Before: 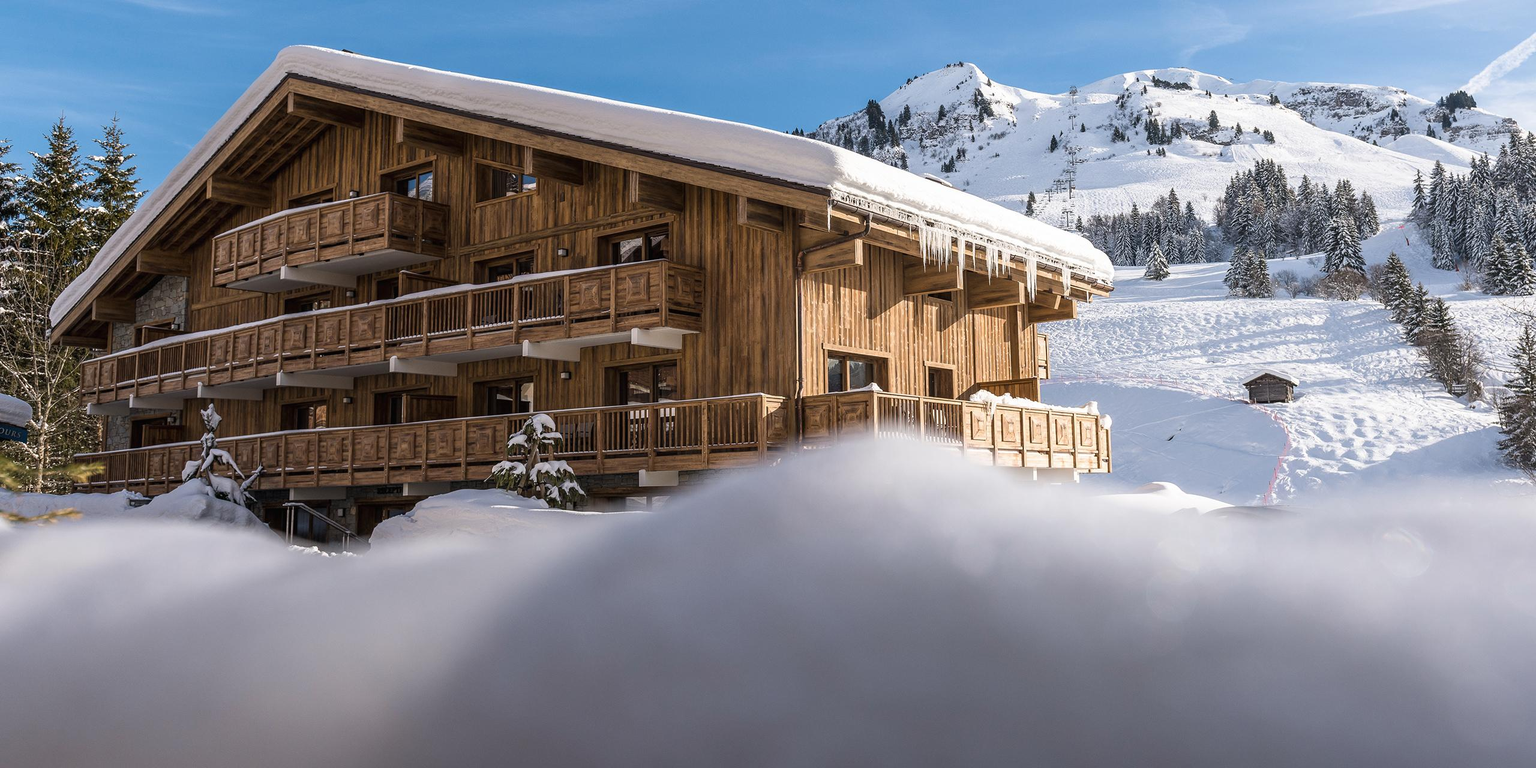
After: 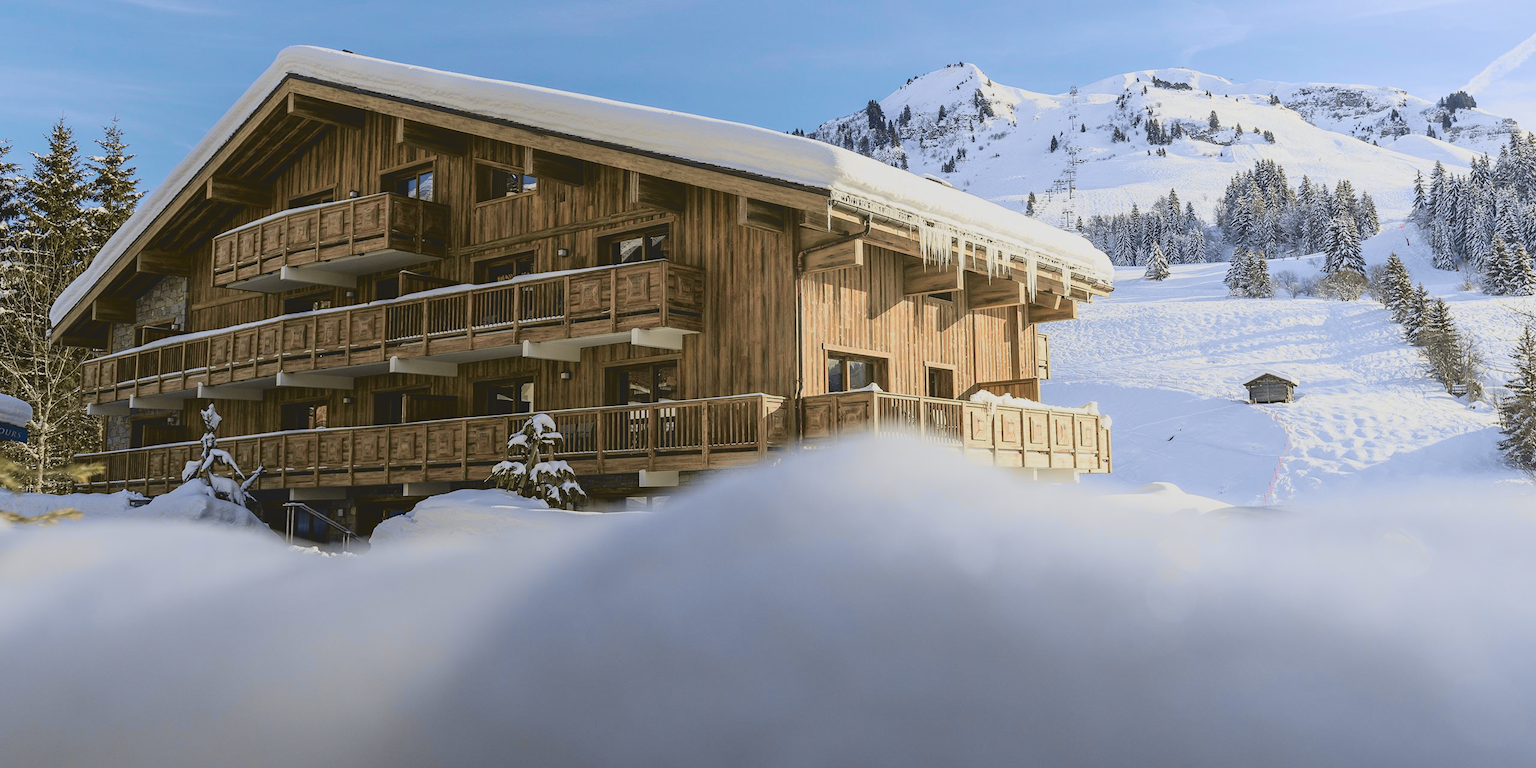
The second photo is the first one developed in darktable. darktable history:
tone curve: curves: ch0 [(0.017, 0) (0.122, 0.046) (0.295, 0.297) (0.449, 0.505) (0.559, 0.629) (0.729, 0.796) (0.879, 0.898) (1, 0.97)]; ch1 [(0, 0) (0.393, 0.4) (0.447, 0.447) (0.485, 0.497) (0.522, 0.503) (0.539, 0.52) (0.606, 0.6) (0.696, 0.679) (1, 1)]; ch2 [(0, 0) (0.369, 0.388) (0.449, 0.431) (0.499, 0.501) (0.516, 0.536) (0.604, 0.599) (0.741, 0.763) (1, 1)], color space Lab, independent channels, preserve colors none
local contrast: detail 69%
